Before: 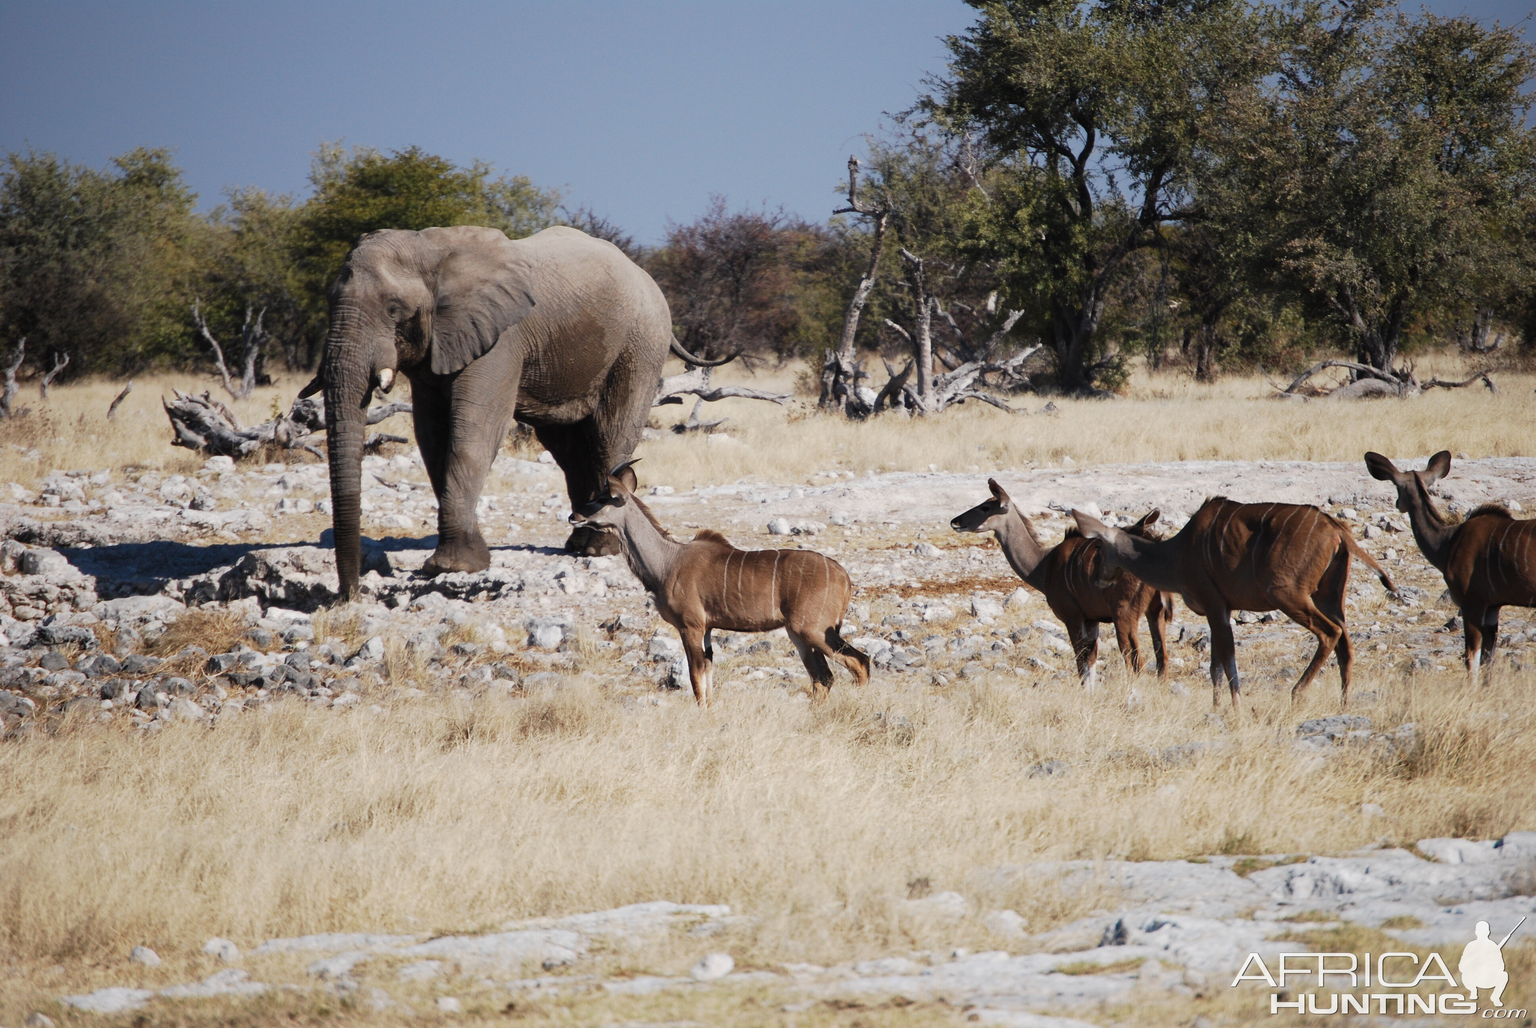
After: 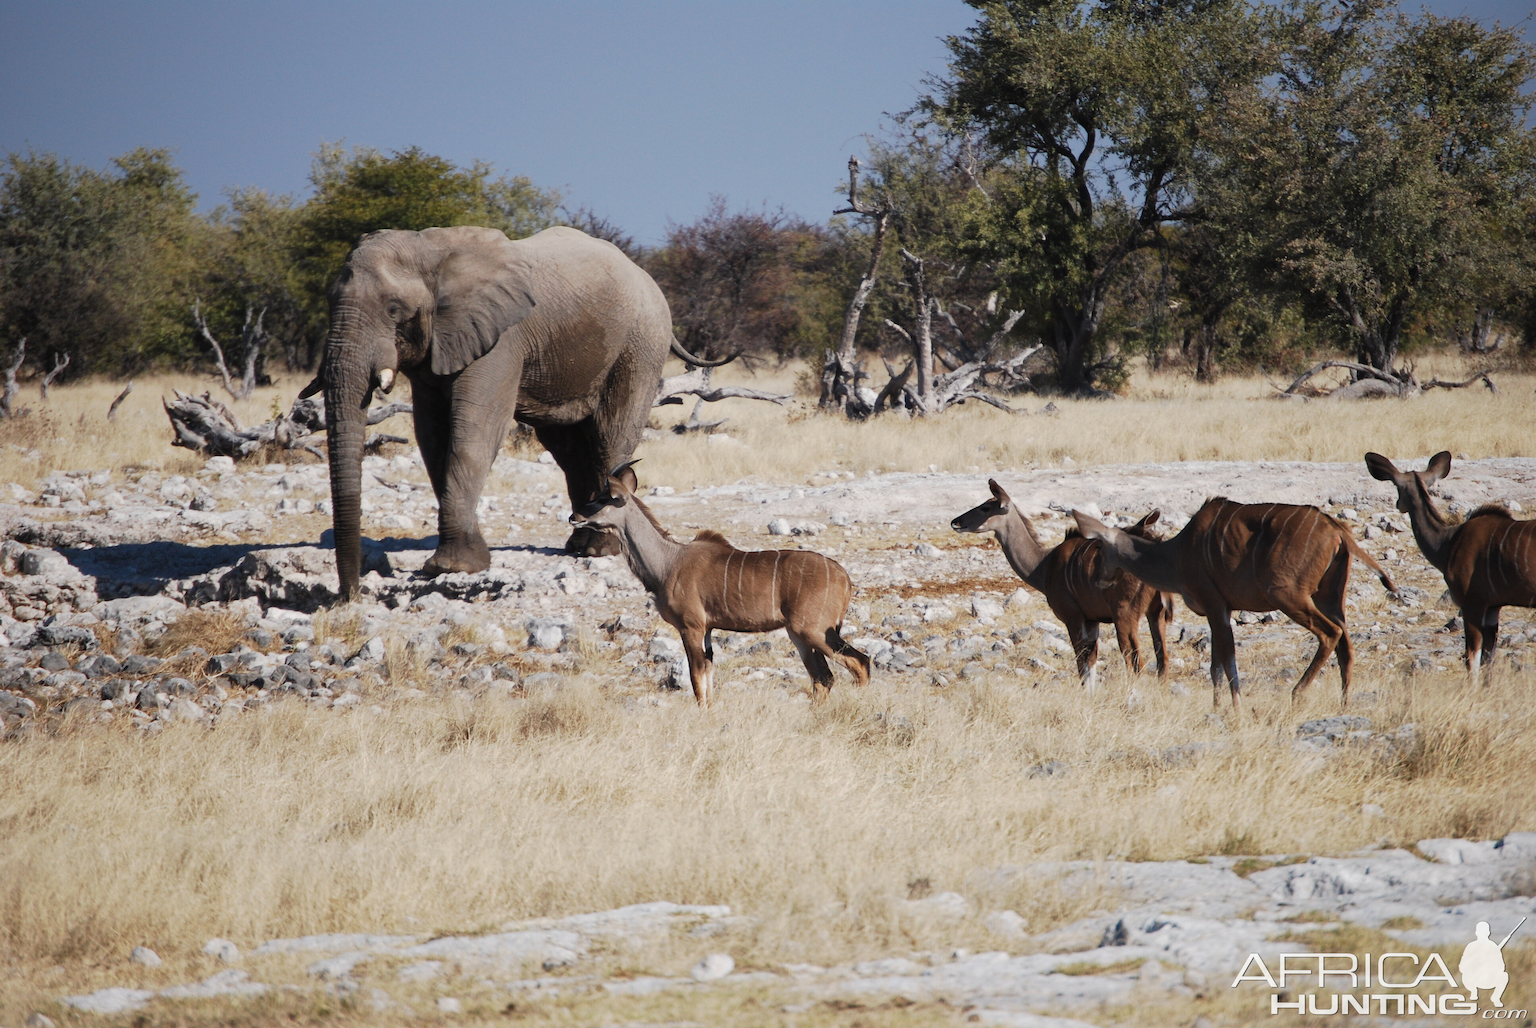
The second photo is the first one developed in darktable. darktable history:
exposure: compensate exposure bias true, compensate highlight preservation false
shadows and highlights: shadows 24.82, highlights -23.18
